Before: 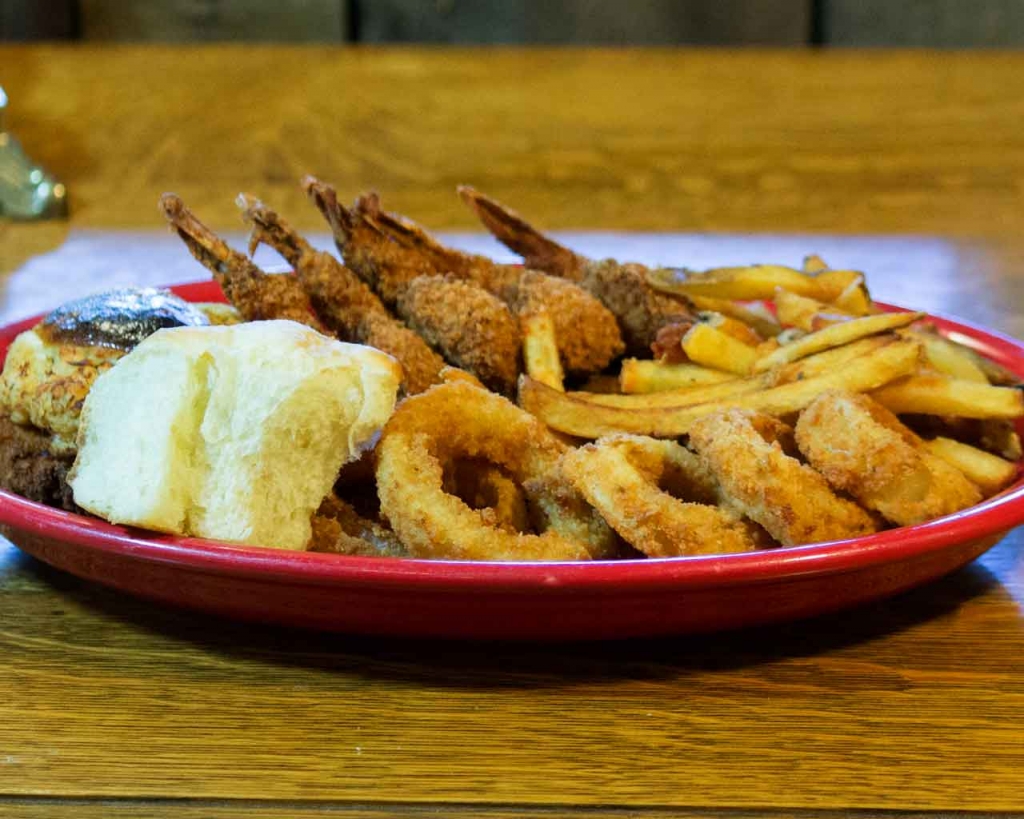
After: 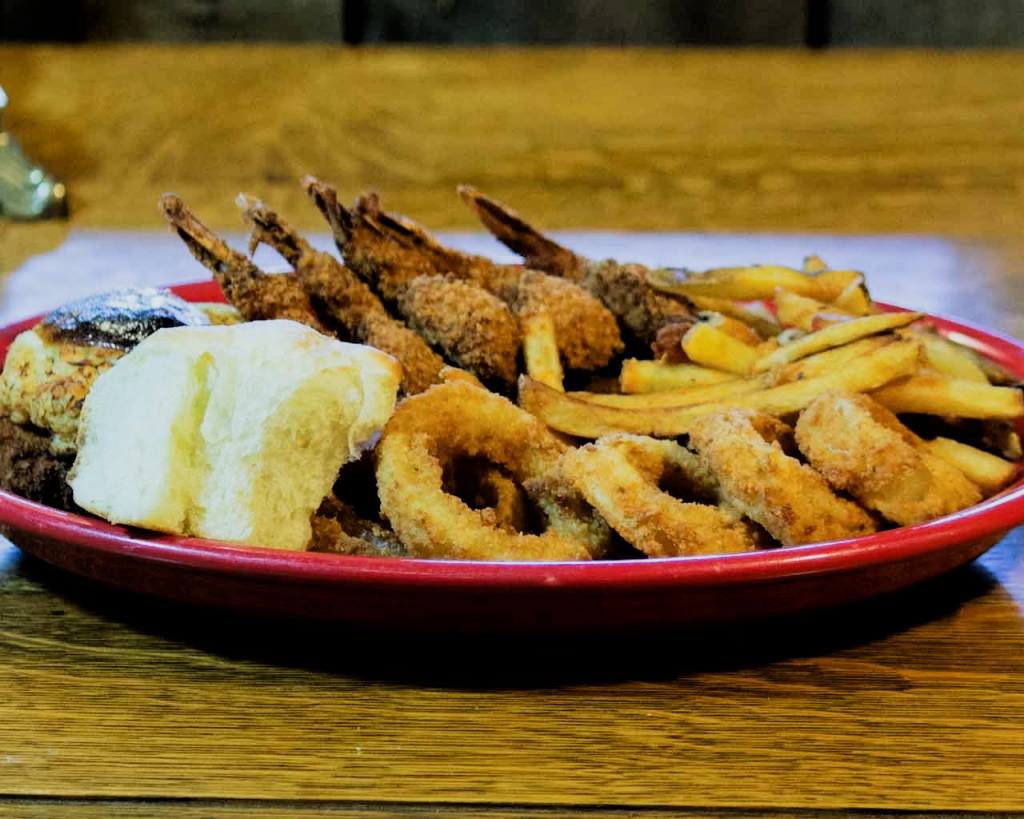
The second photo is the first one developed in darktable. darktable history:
filmic rgb: black relative exposure -5 EV, hardness 2.88, contrast 1.3, highlights saturation mix -30%
white balance: red 0.982, blue 1.018
